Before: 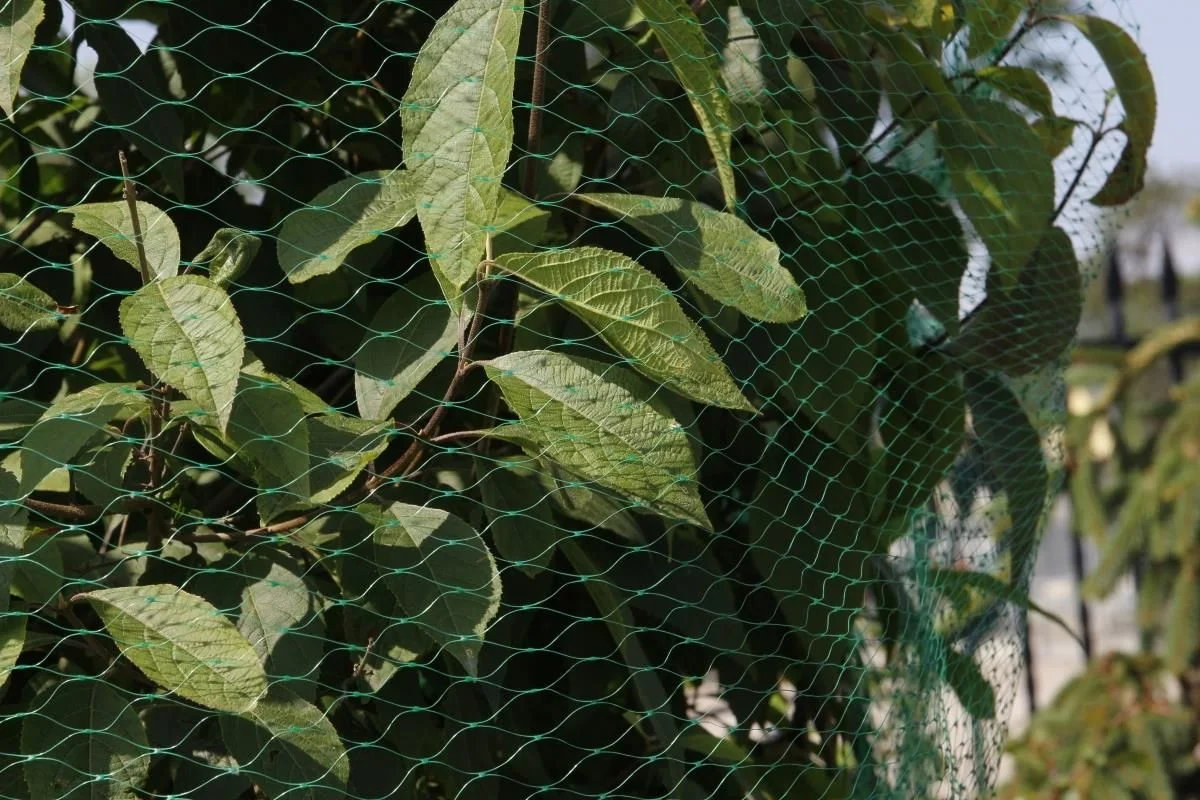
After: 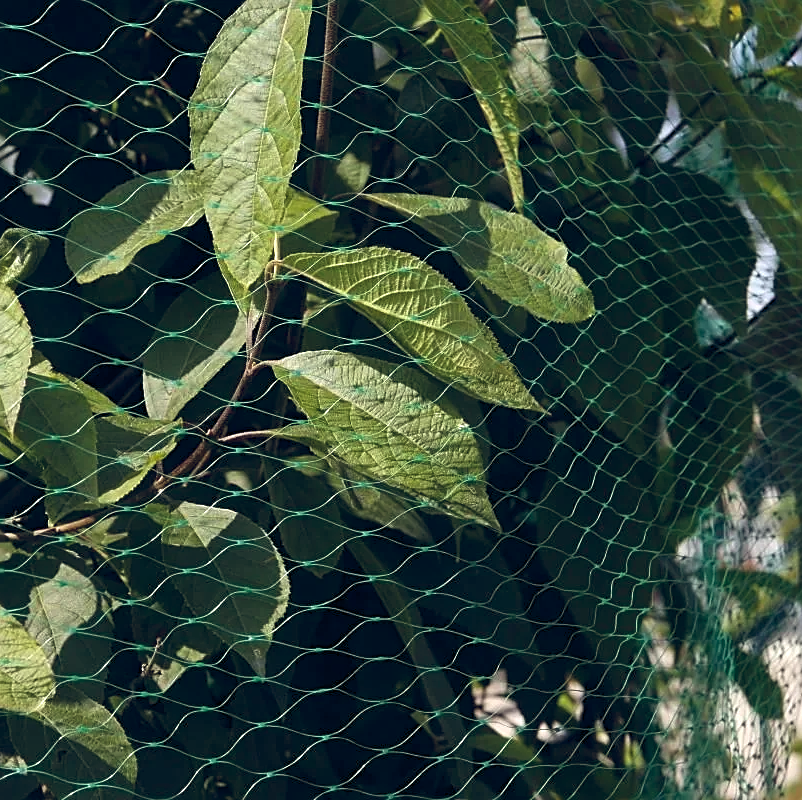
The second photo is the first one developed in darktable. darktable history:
crop and rotate: left 17.743%, right 15.409%
color balance rgb: global offset › chroma 0.153%, global offset › hue 253.1°, perceptual saturation grading › global saturation 0.511%, perceptual brilliance grading › highlights 11.258%, global vibrance 20.628%
sharpen: amount 0.493
